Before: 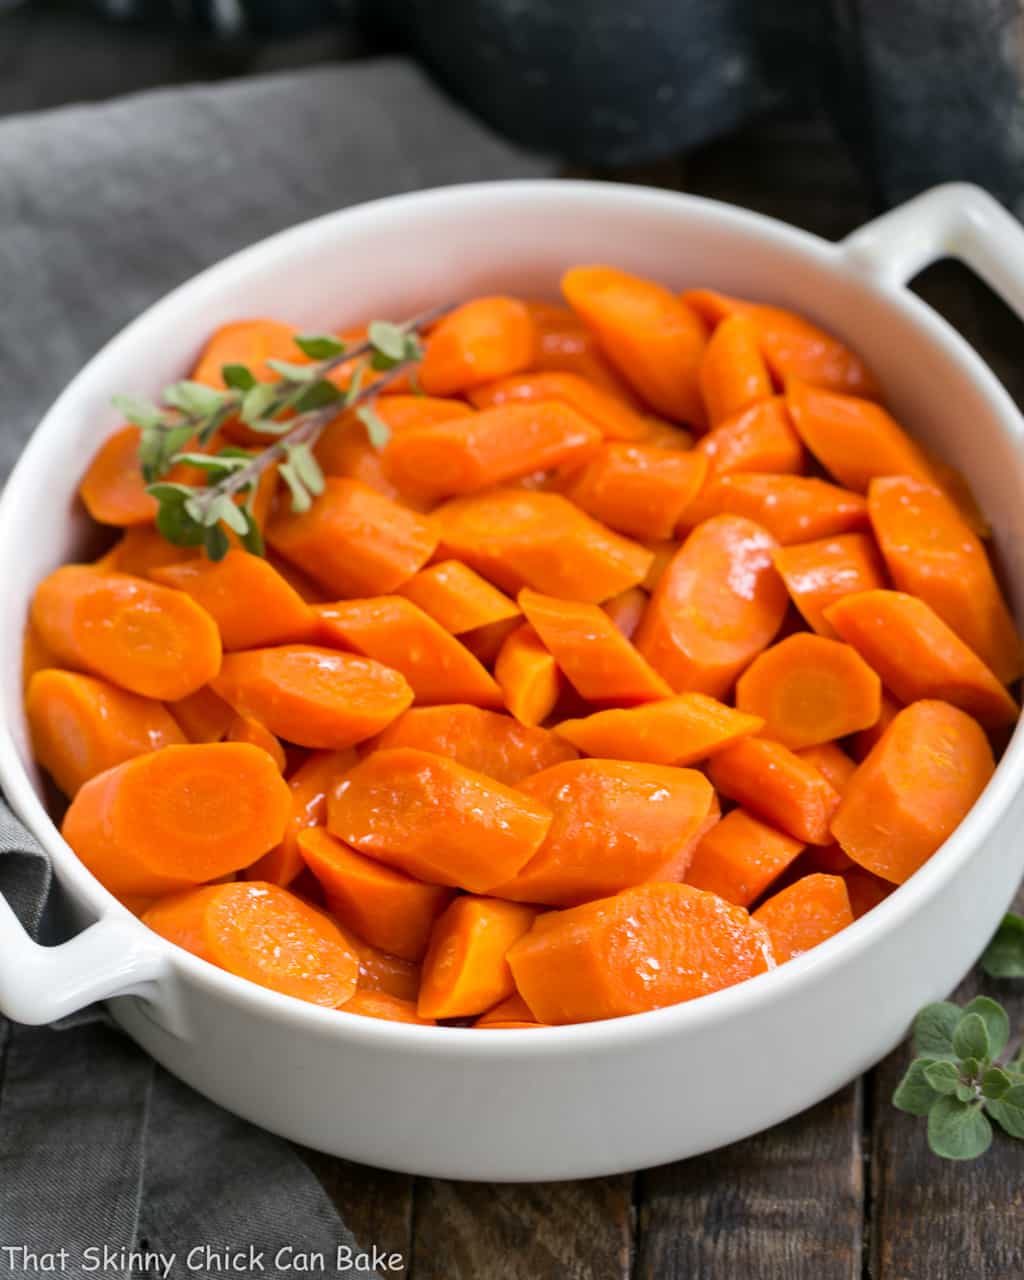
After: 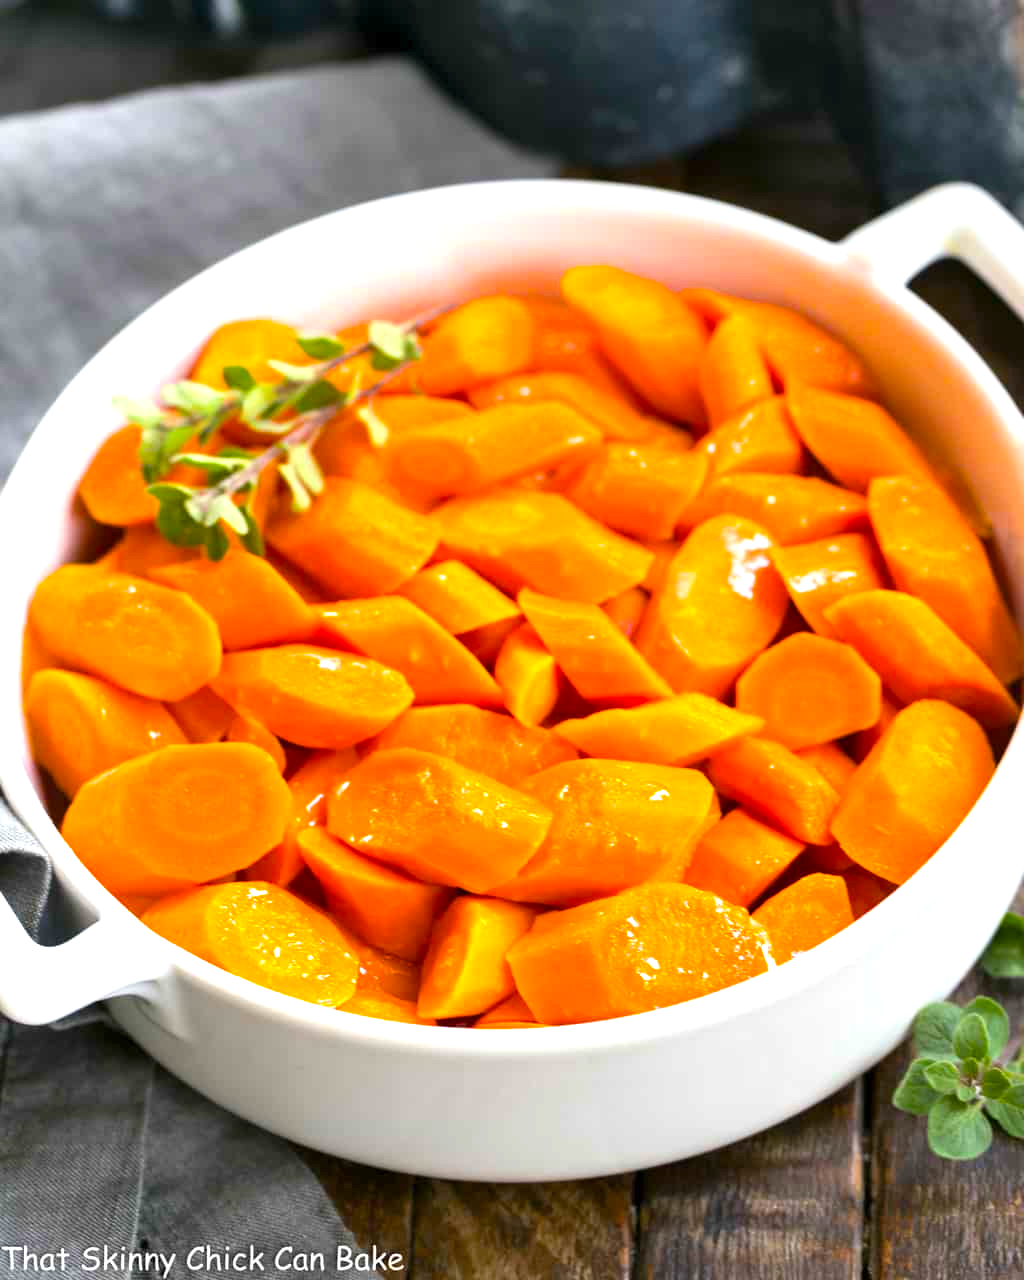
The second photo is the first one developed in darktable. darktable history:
exposure: exposure 1 EV, compensate highlight preservation false
color balance rgb: linear chroma grading › global chroma 15%, perceptual saturation grading › global saturation 30%
